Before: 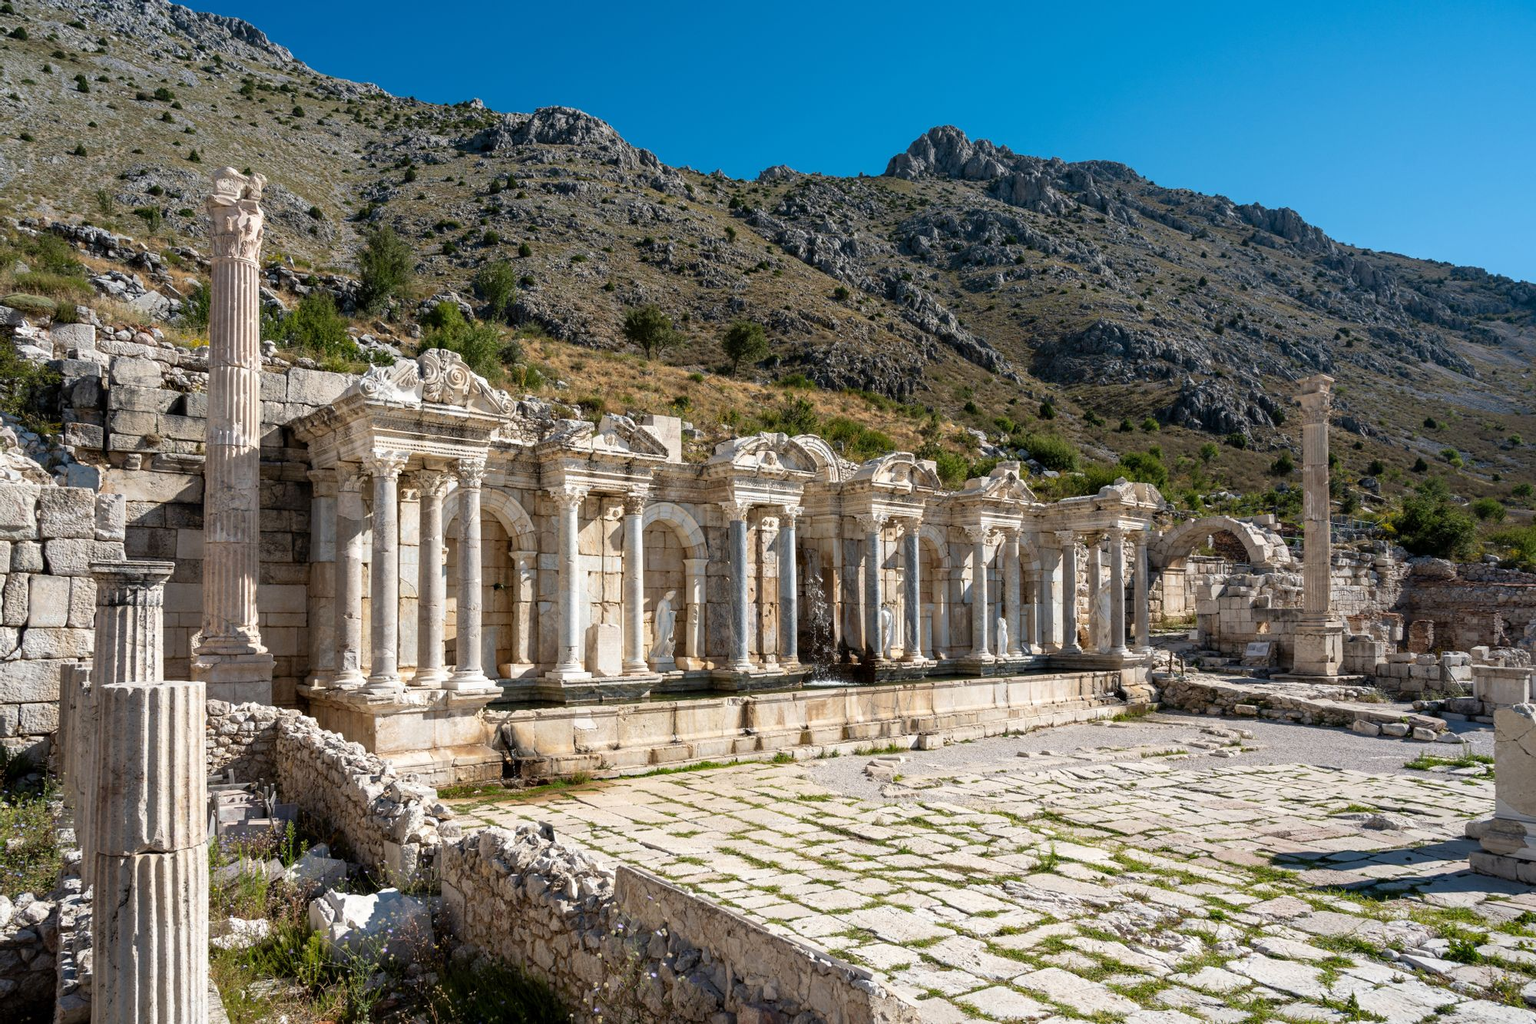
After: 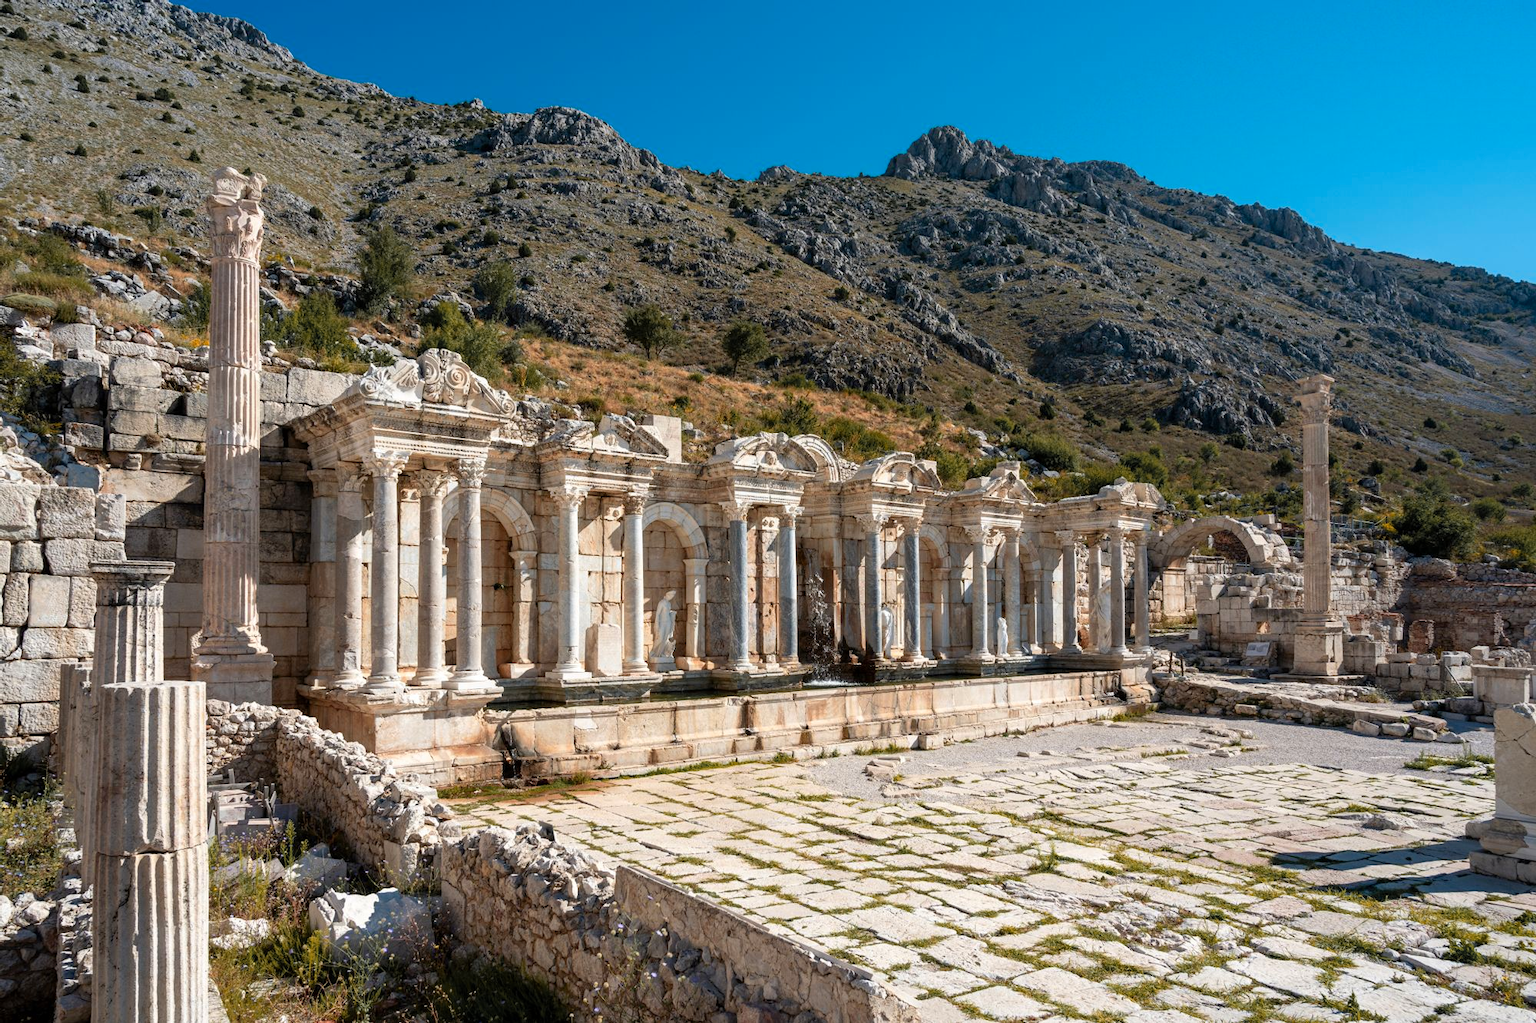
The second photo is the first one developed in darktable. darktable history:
color zones: curves: ch1 [(0.263, 0.53) (0.376, 0.287) (0.487, 0.512) (0.748, 0.547) (1, 0.513)]; ch2 [(0.262, 0.45) (0.751, 0.477)], mix 31.98%
